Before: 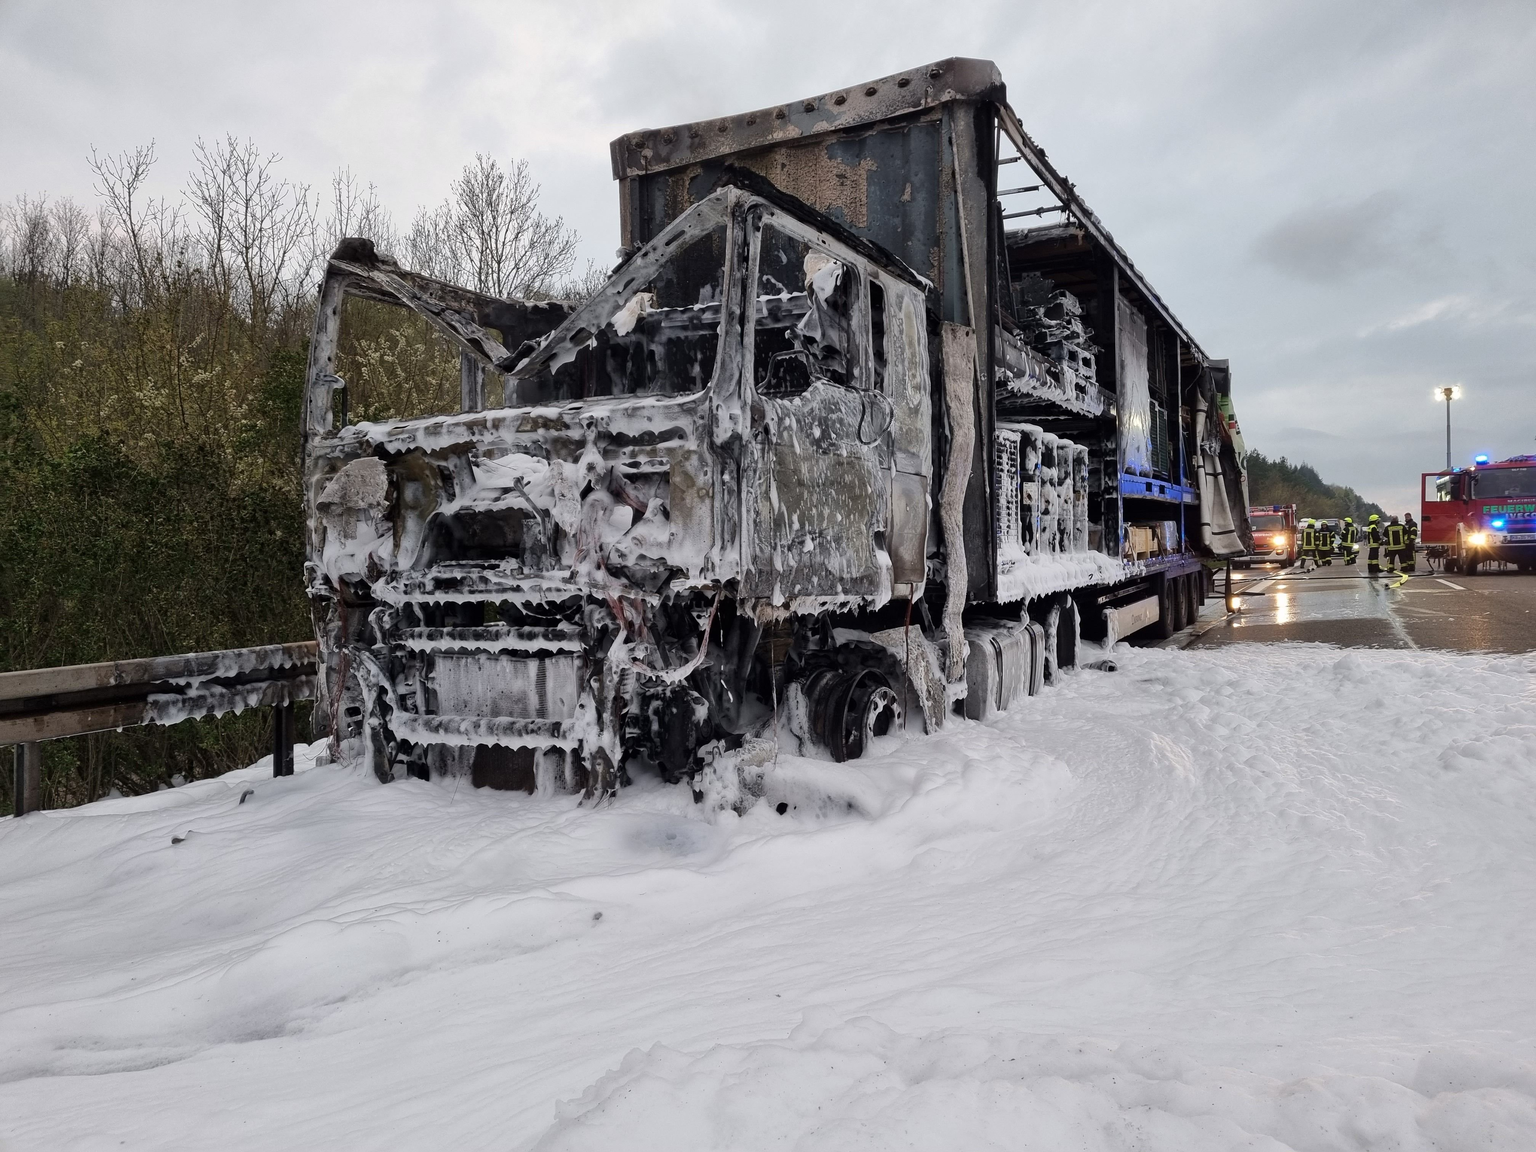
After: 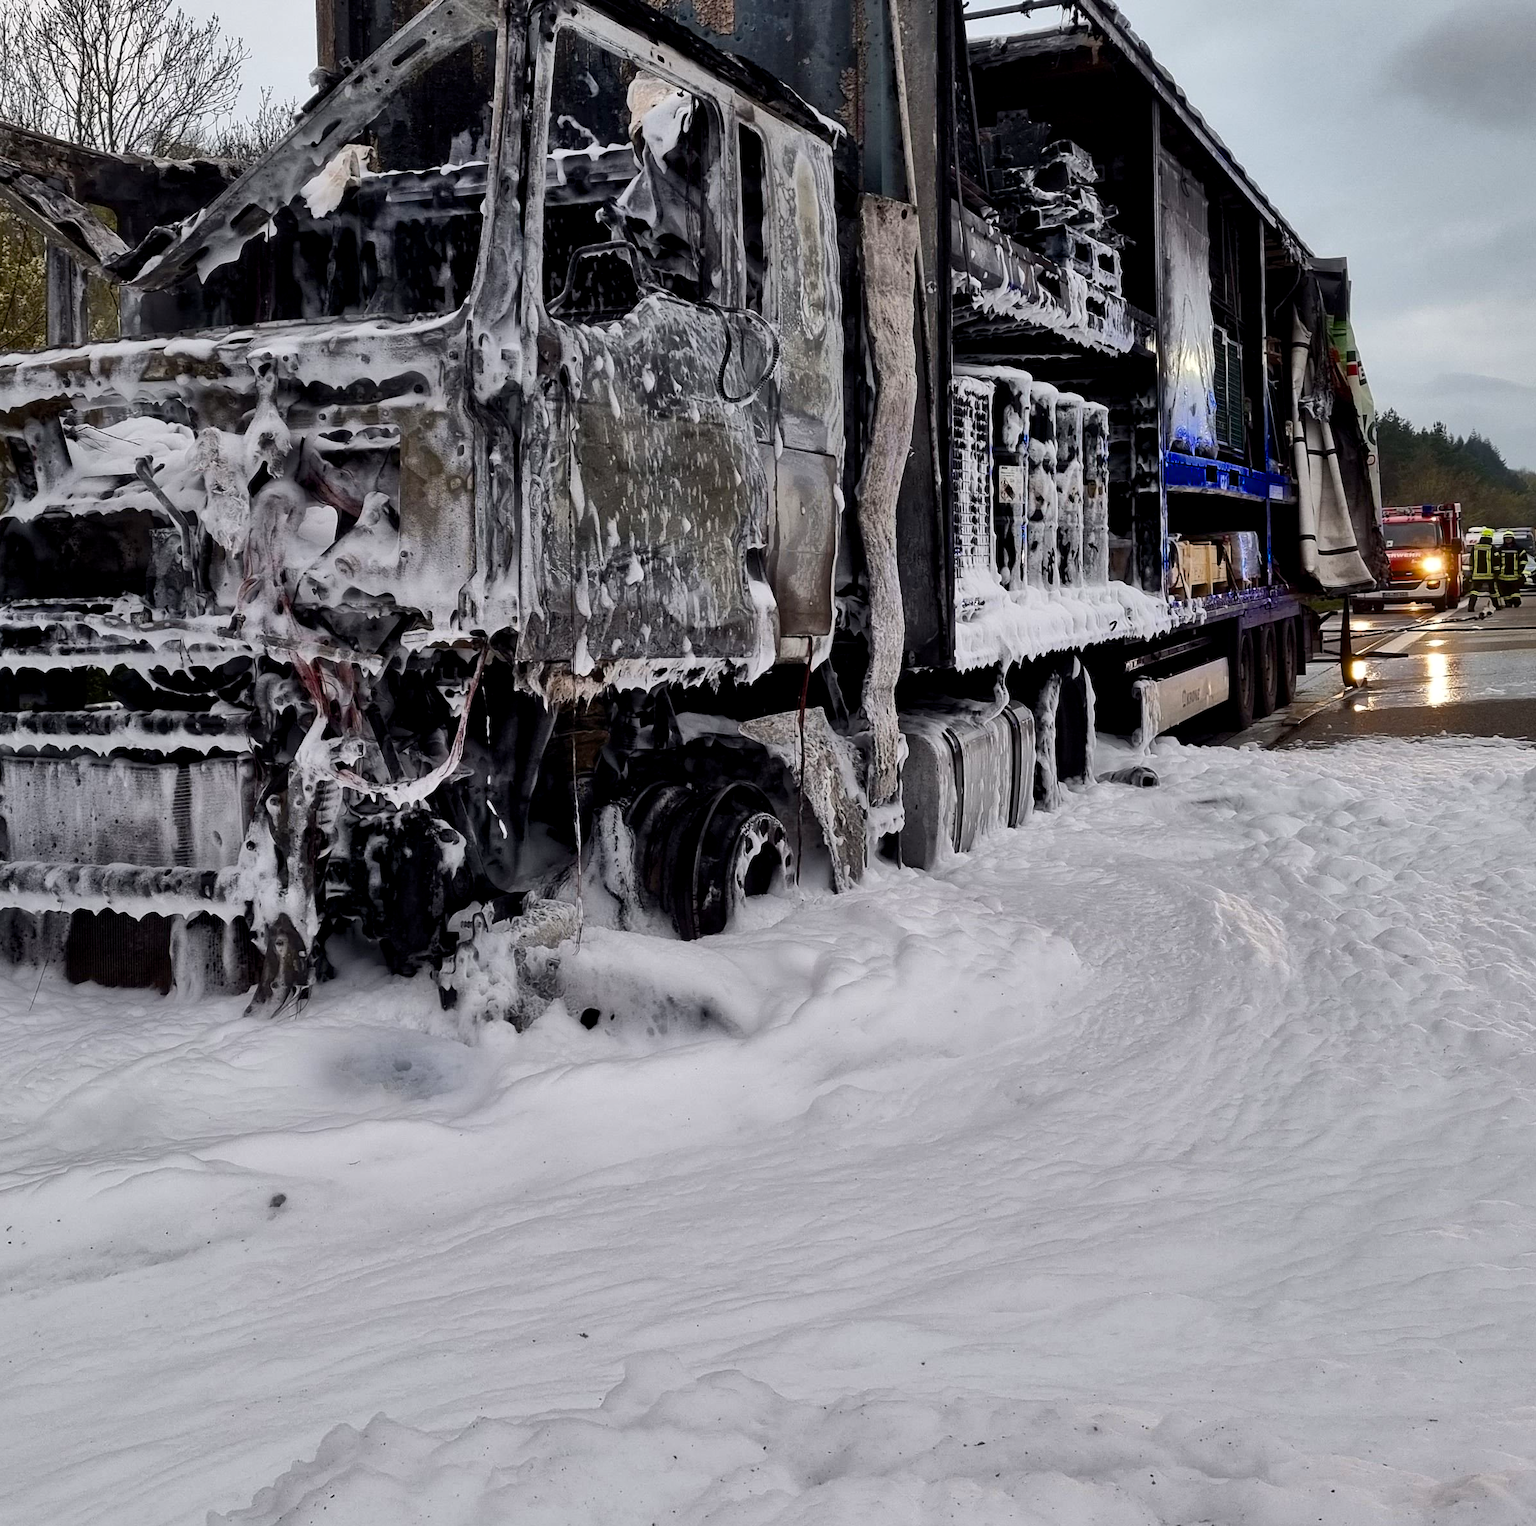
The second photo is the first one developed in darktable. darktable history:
shadows and highlights: radius 130.99, soften with gaussian
crop and rotate: left 28.233%, top 18.001%, right 12.698%, bottom 3.758%
color balance rgb: global offset › luminance -0.5%, perceptual saturation grading › global saturation 24.889%, perceptual brilliance grading › highlights 3.954%, perceptual brilliance grading › mid-tones -17.449%, perceptual brilliance grading › shadows -41.359%, saturation formula JzAzBz (2021)
